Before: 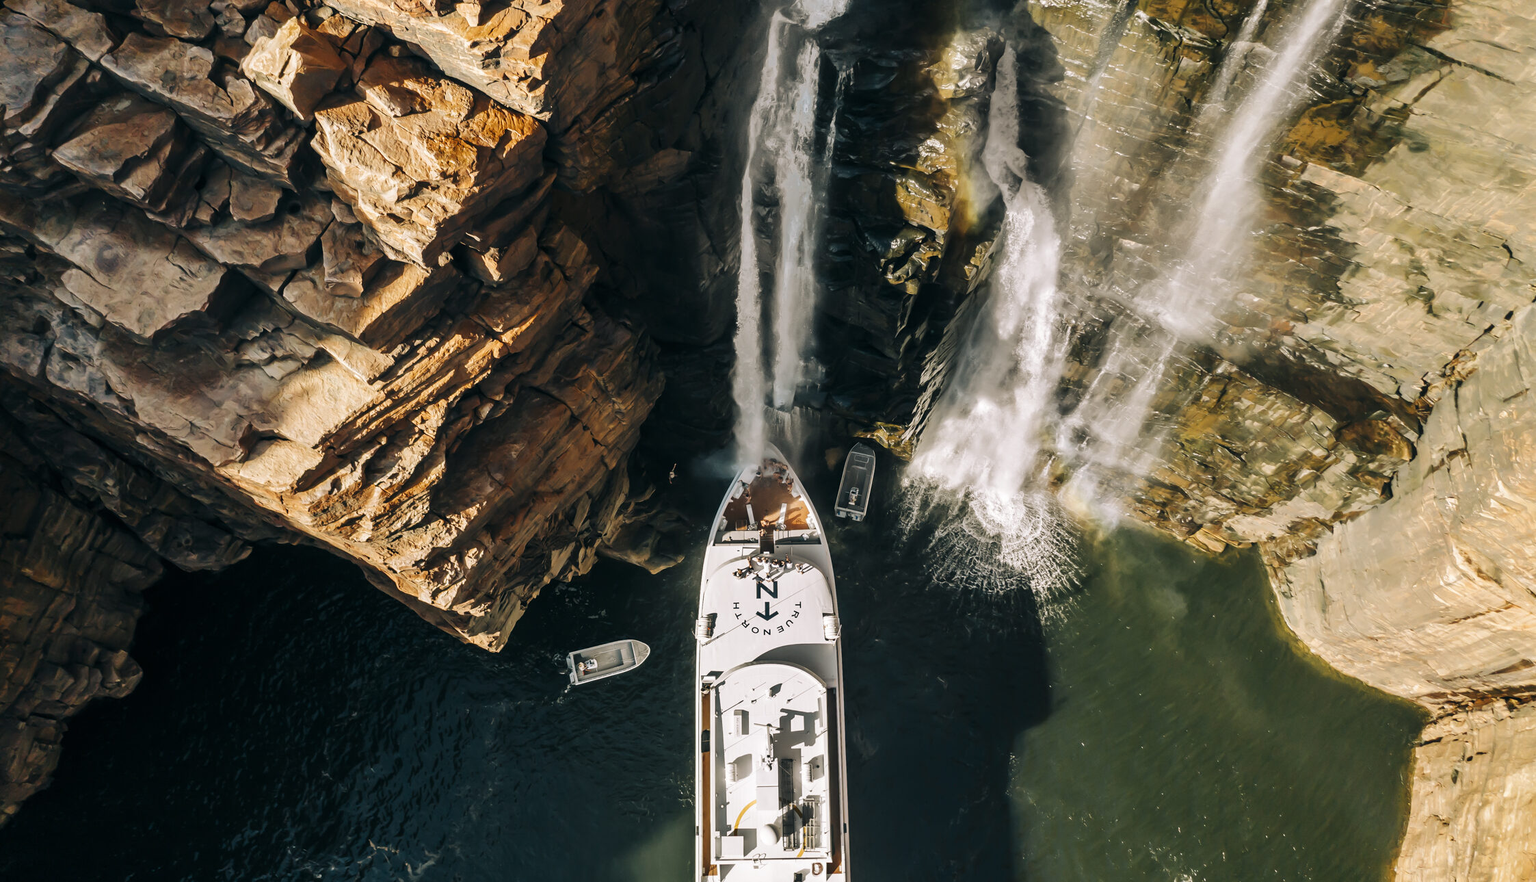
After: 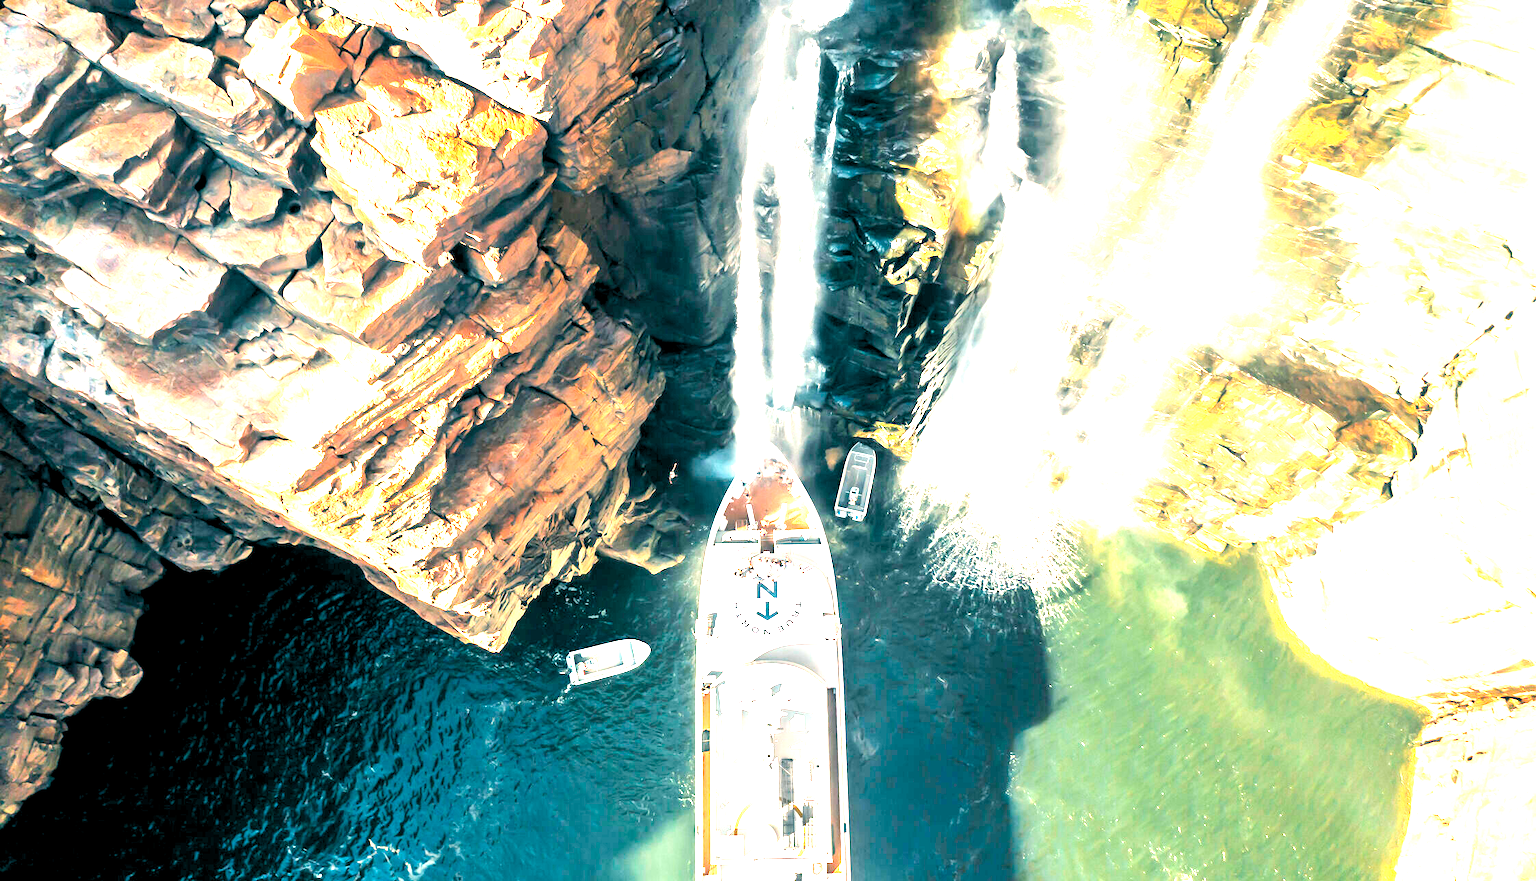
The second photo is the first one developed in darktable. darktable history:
exposure: black level correction 0, exposure 1.45 EV, compensate exposure bias true, compensate highlight preservation false
levels: levels [0.073, 0.497, 0.972]
tone curve: curves: ch0 [(0, 0) (0.07, 0.057) (0.15, 0.177) (0.352, 0.445) (0.59, 0.703) (0.857, 0.908) (1, 1)], color space Lab, linked channels, preserve colors none
color calibration: illuminant custom, x 0.348, y 0.366, temperature 4940.58 K
